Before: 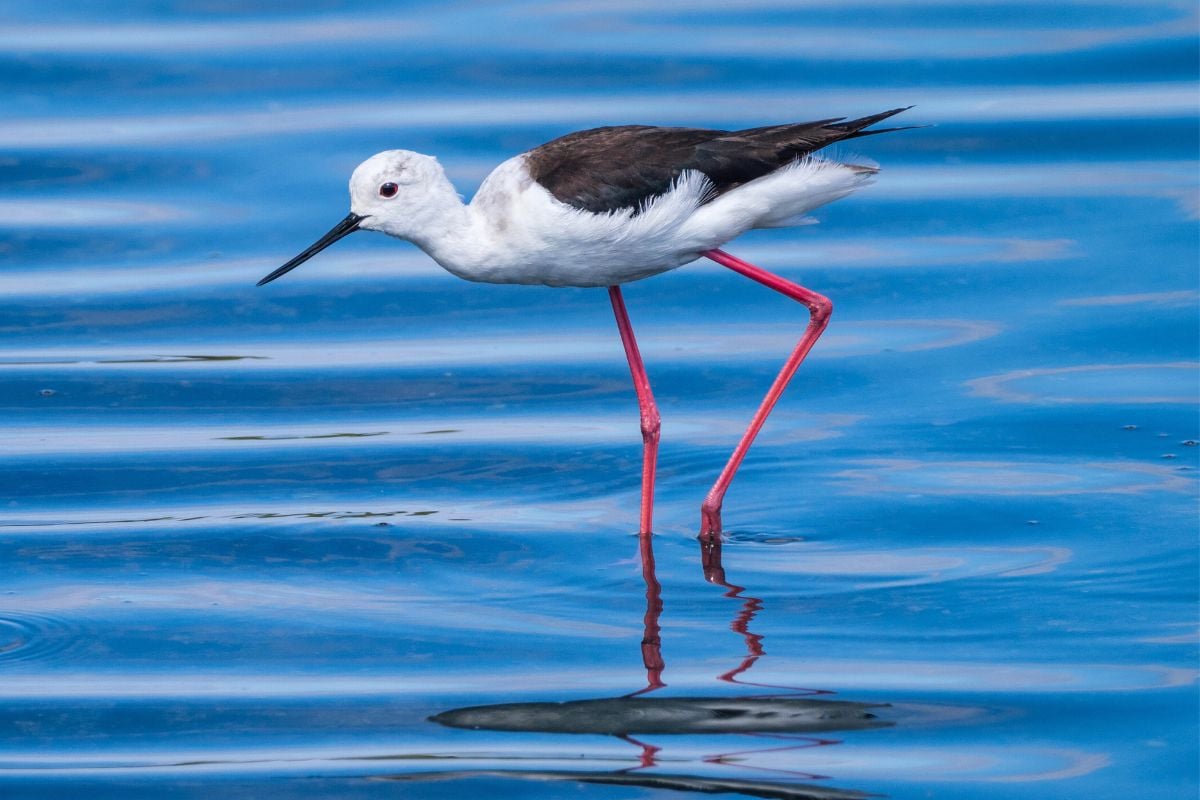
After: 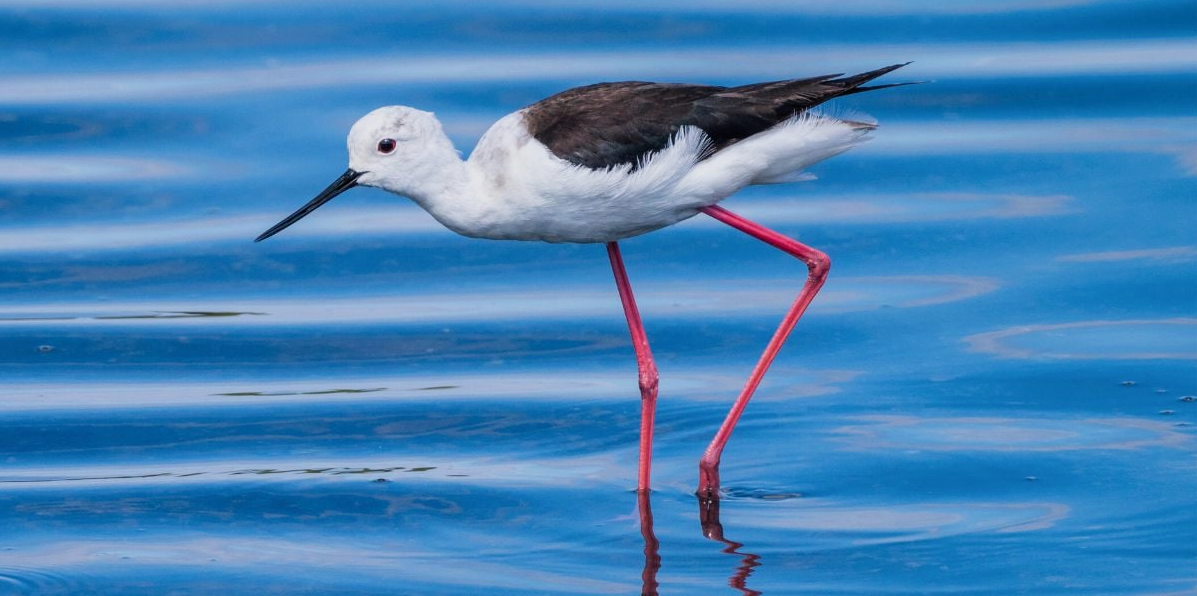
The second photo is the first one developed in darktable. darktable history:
filmic rgb: black relative exposure -11.38 EV, white relative exposure 3.26 EV, hardness 6.74
crop: left 0.239%, top 5.549%, bottom 19.861%
